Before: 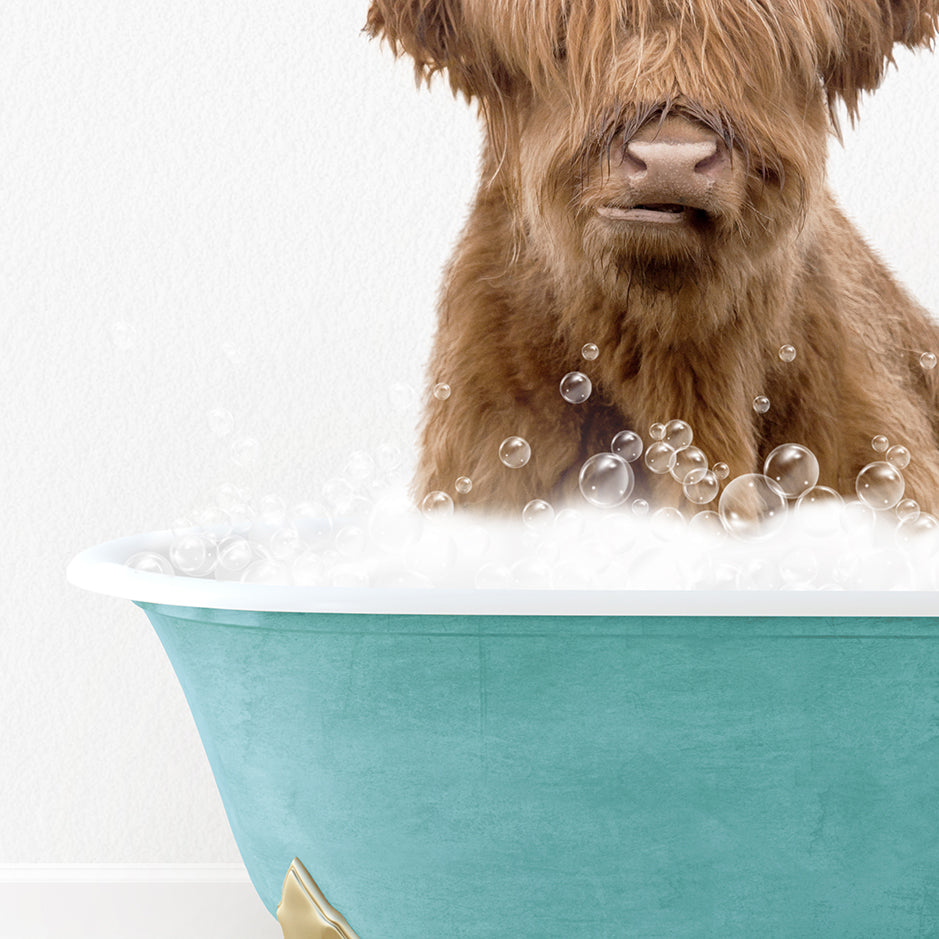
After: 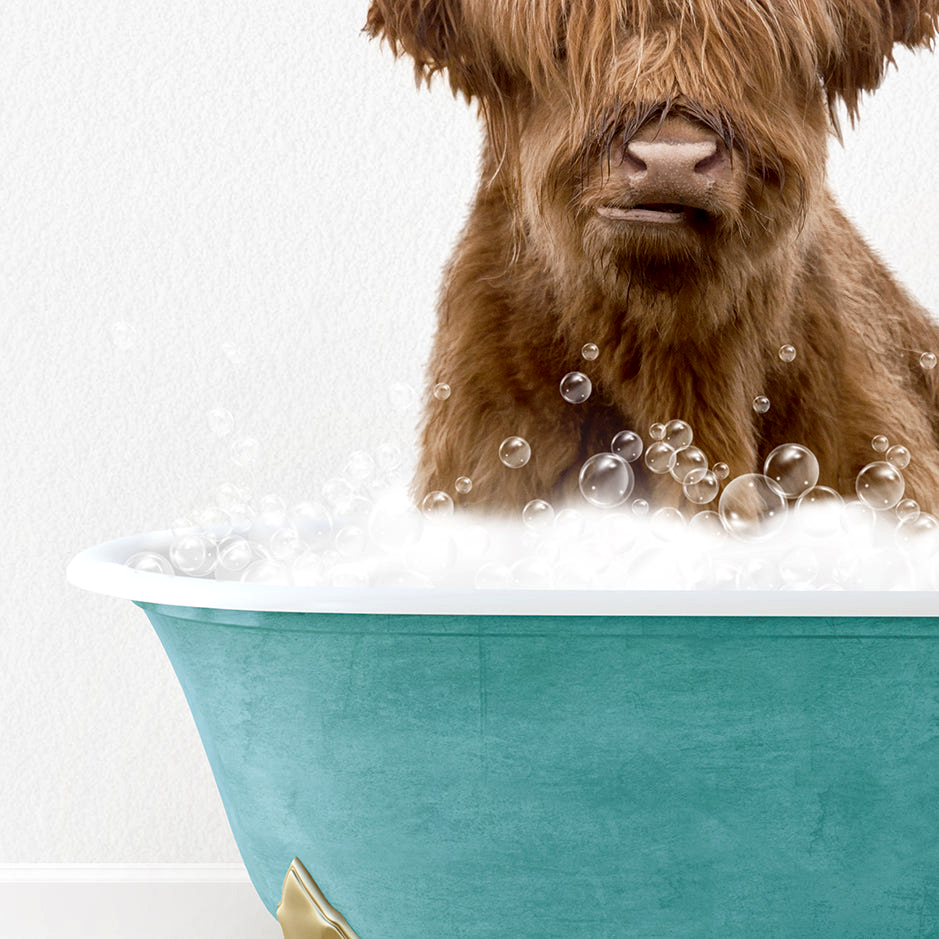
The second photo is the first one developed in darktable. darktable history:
contrast brightness saturation: contrast 0.07, brightness -0.14, saturation 0.11
local contrast: mode bilateral grid, contrast 20, coarseness 50, detail 120%, midtone range 0.2
